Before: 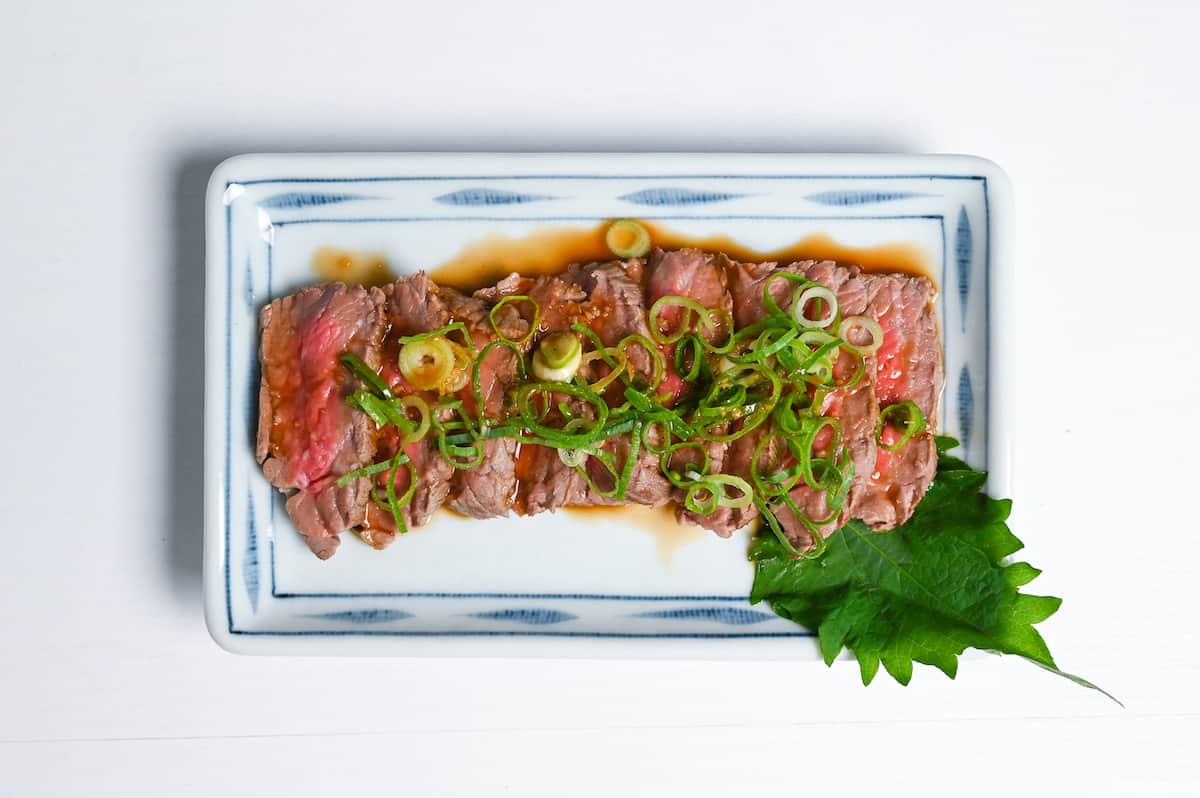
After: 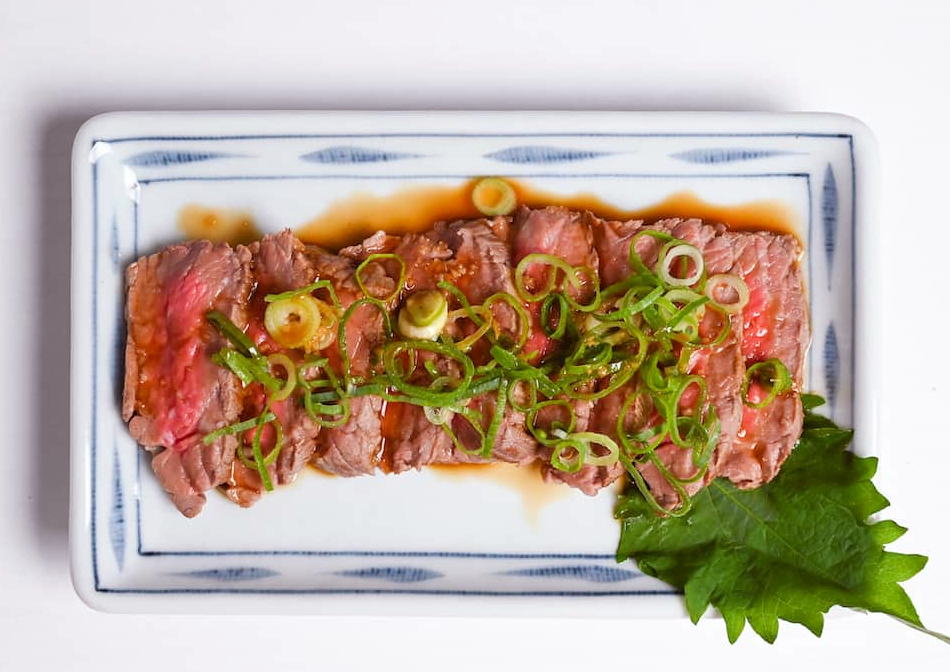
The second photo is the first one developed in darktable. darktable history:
rotate and perspective: automatic cropping original format, crop left 0, crop top 0
rgb levels: mode RGB, independent channels, levels [[0, 0.474, 1], [0, 0.5, 1], [0, 0.5, 1]]
crop: left 11.225%, top 5.381%, right 9.565%, bottom 10.314%
